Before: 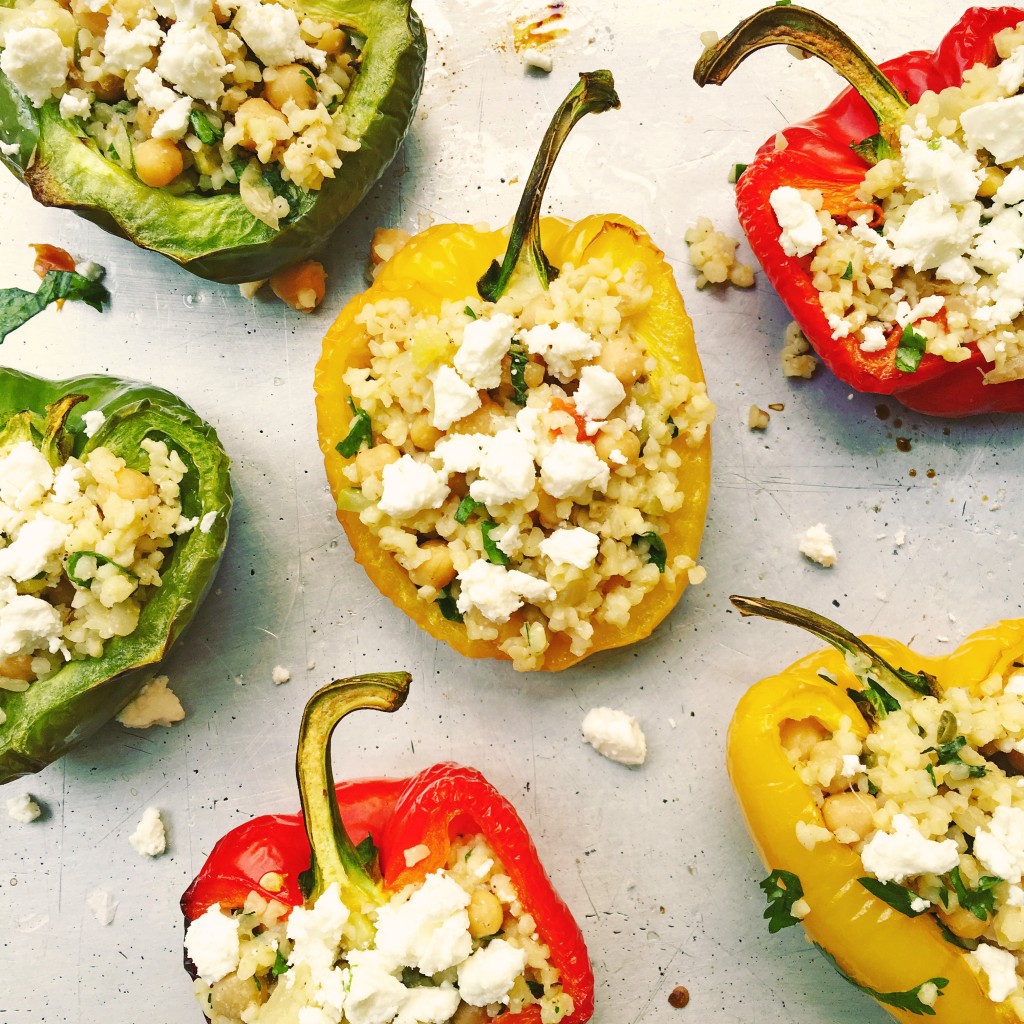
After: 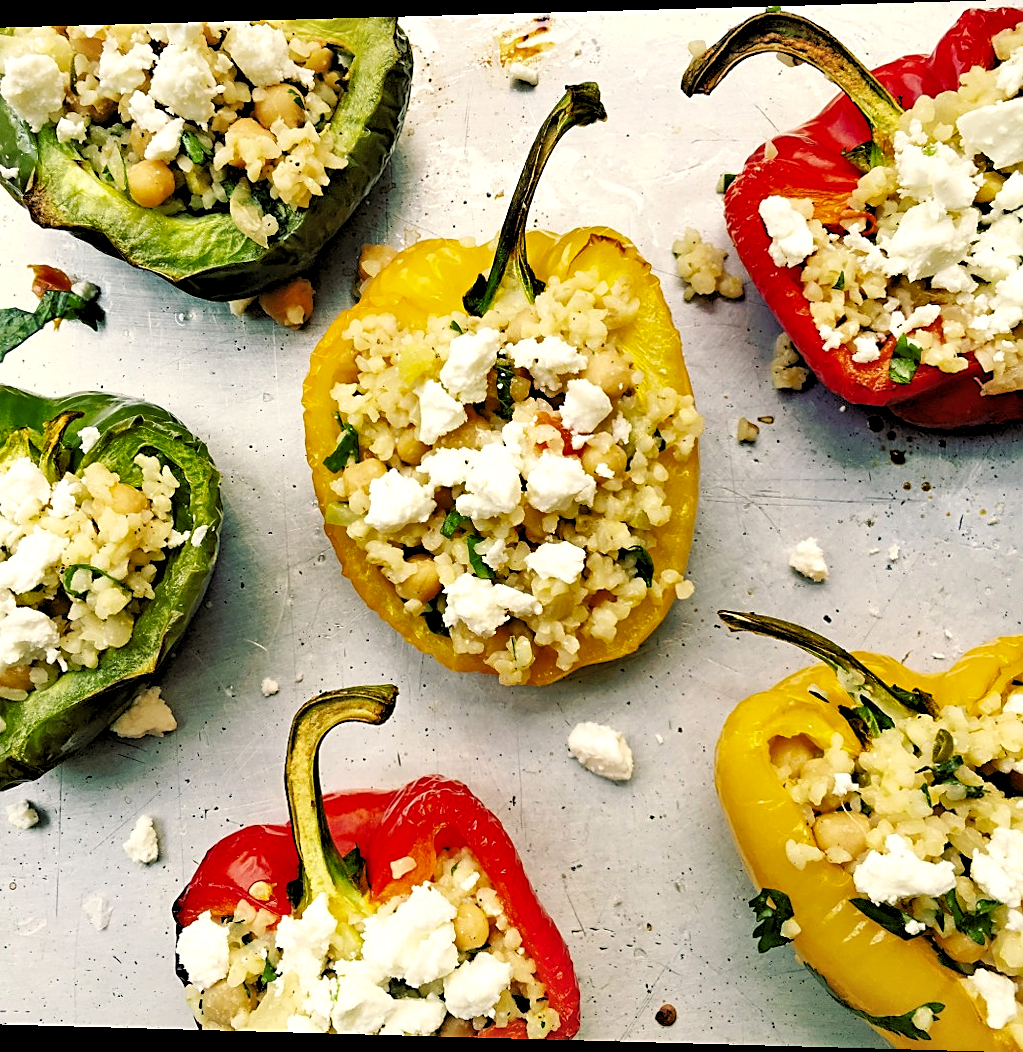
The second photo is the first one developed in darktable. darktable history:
rotate and perspective: lens shift (horizontal) -0.055, automatic cropping off
shadows and highlights: shadows 43.71, white point adjustment -1.46, soften with gaussian
sharpen: on, module defaults
rgb levels: levels [[0.034, 0.472, 0.904], [0, 0.5, 1], [0, 0.5, 1]]
